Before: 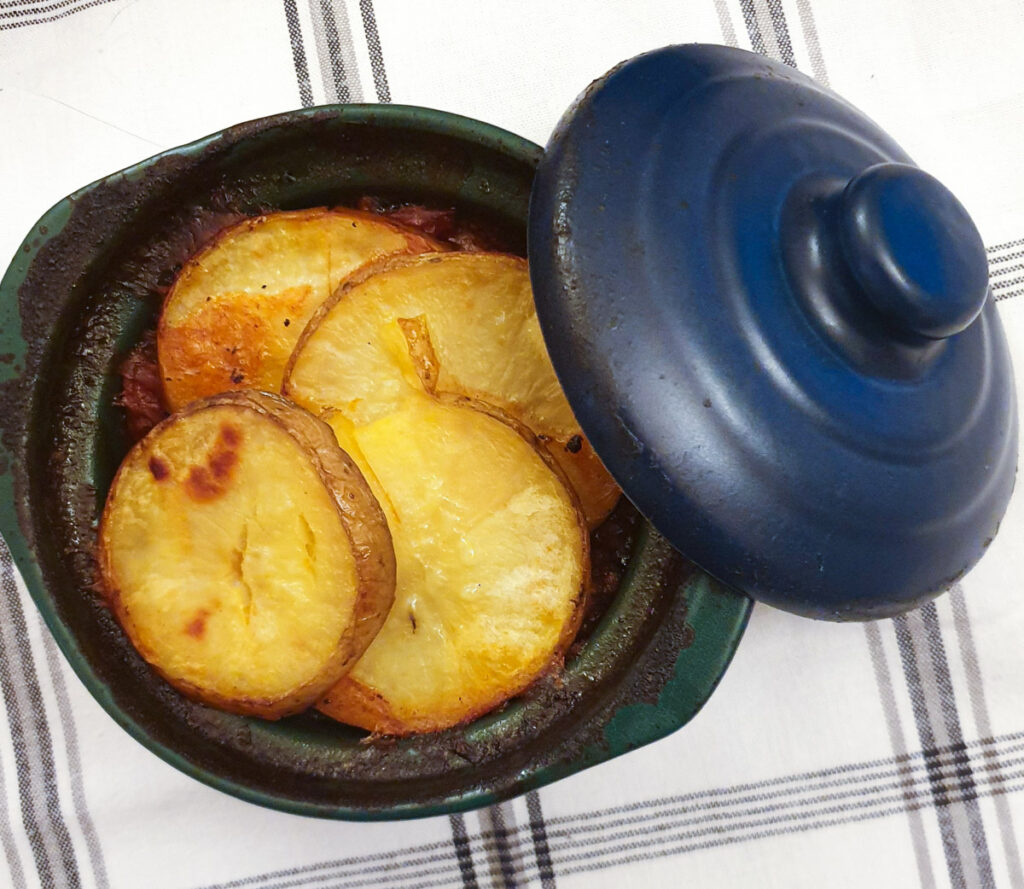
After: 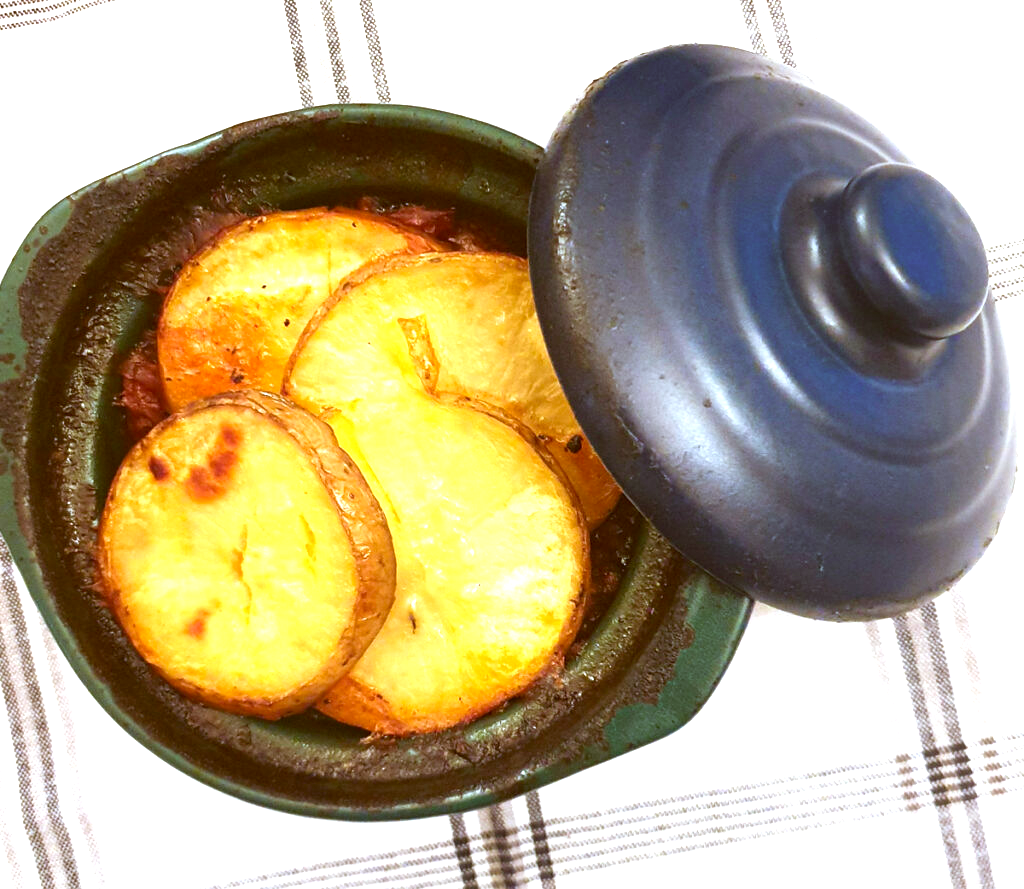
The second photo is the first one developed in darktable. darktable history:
exposure: exposure 1.091 EV, compensate exposure bias true, compensate highlight preservation false
color correction: highlights a* -0.6, highlights b* 0.157, shadows a* 5.14, shadows b* 20.89
